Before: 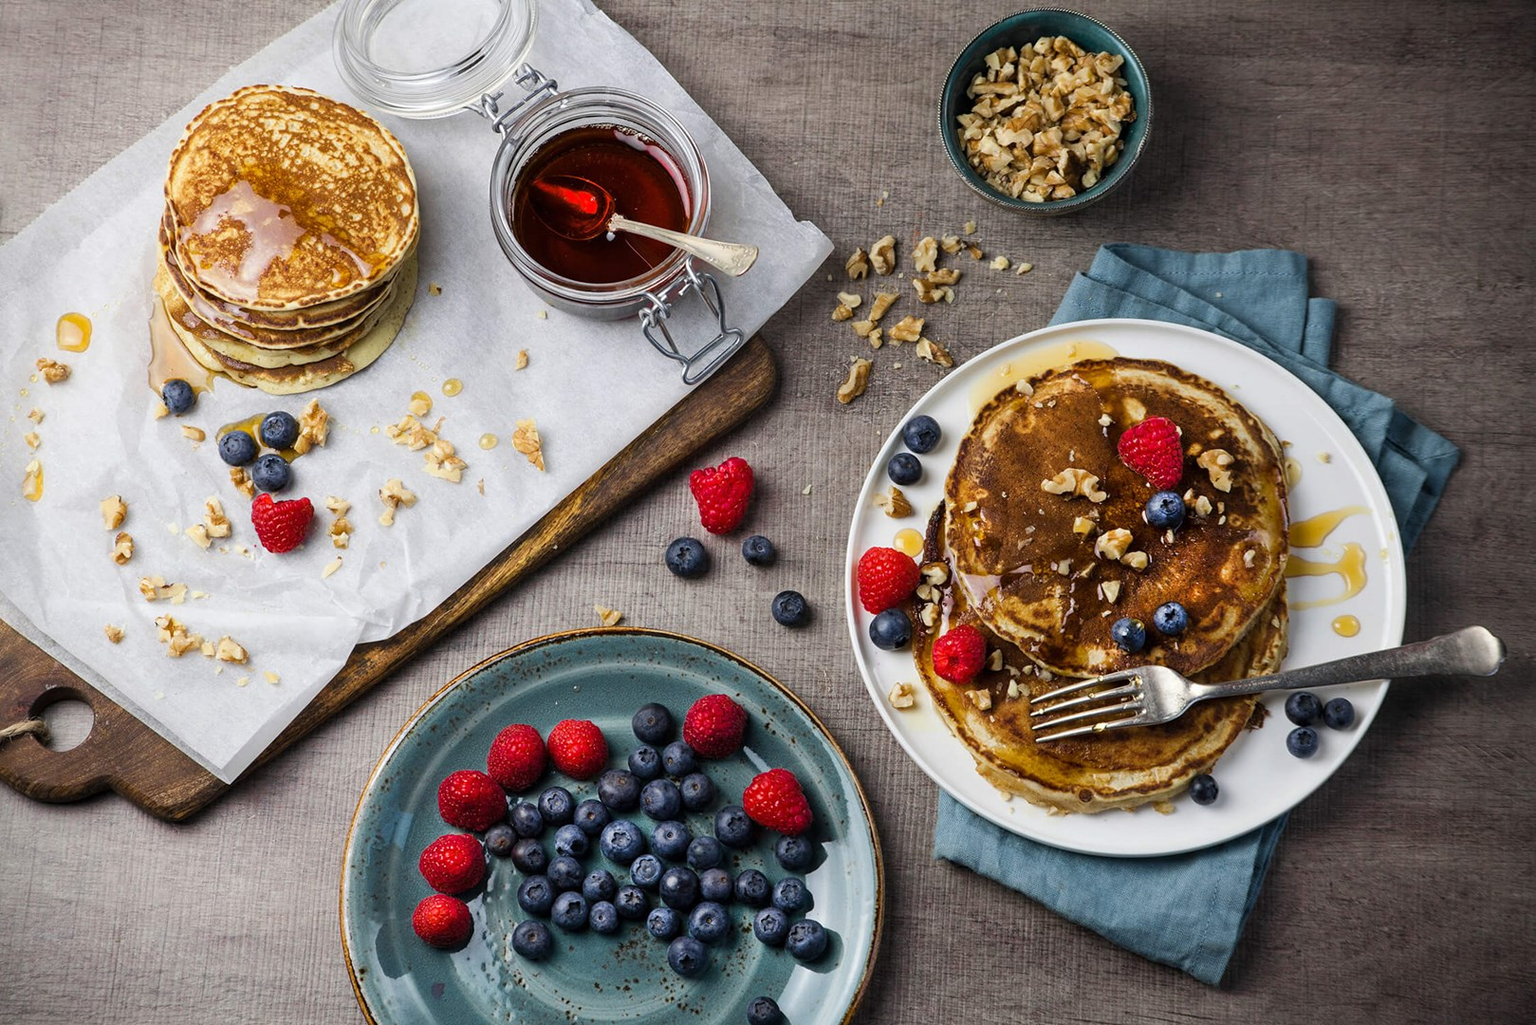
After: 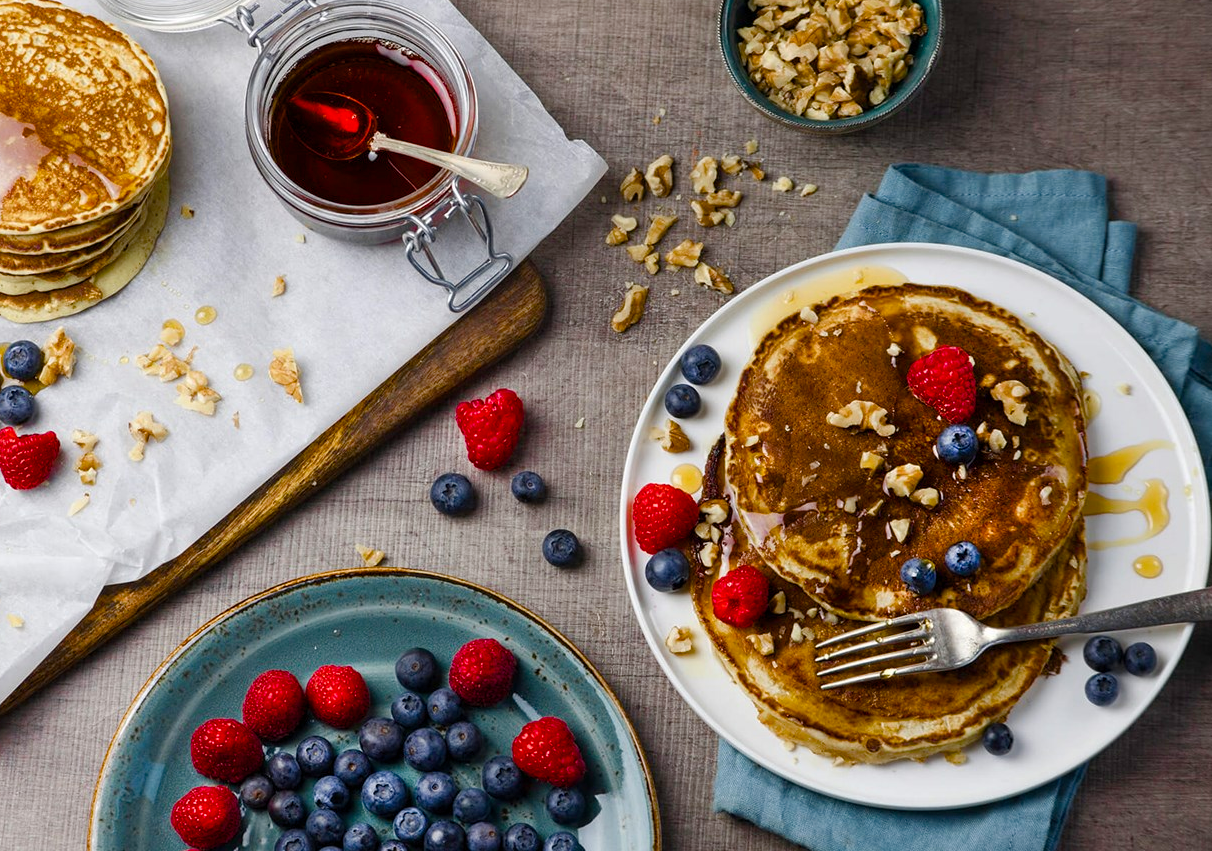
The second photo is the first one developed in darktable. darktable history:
crop: left 16.768%, top 8.653%, right 8.362%, bottom 12.485%
color balance rgb: perceptual saturation grading › global saturation 20%, perceptual saturation grading › highlights -25%, perceptual saturation grading › shadows 50%
